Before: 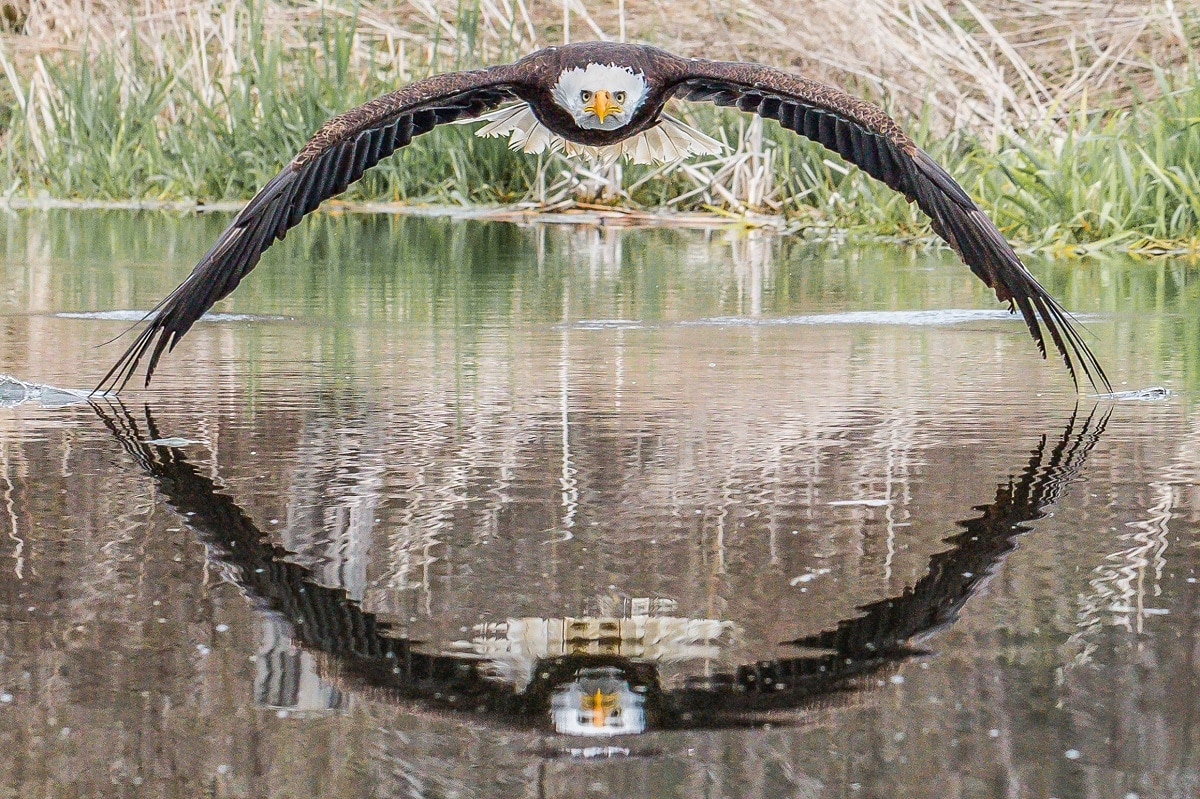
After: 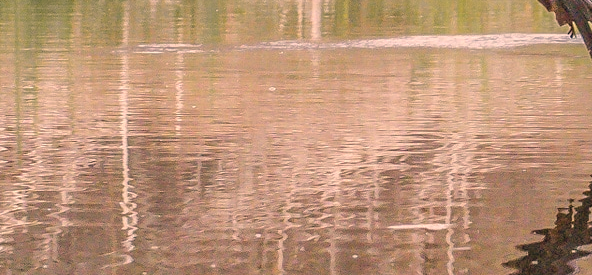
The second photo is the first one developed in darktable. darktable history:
shadows and highlights: shadows 39.56, highlights -60.05, shadows color adjustment 99.16%, highlights color adjustment 0.016%
color correction: highlights a* 17.5, highlights b* 19.11
crop: left 36.738%, top 34.545%, right 13.135%, bottom 30.996%
contrast brightness saturation: brightness 0.144
